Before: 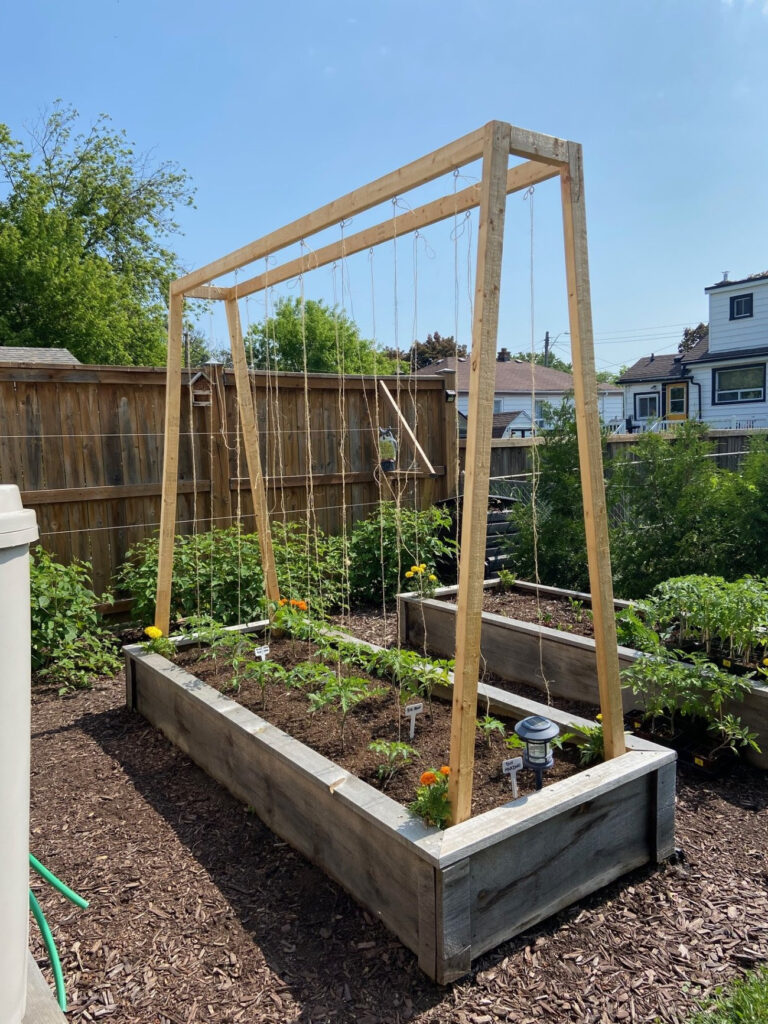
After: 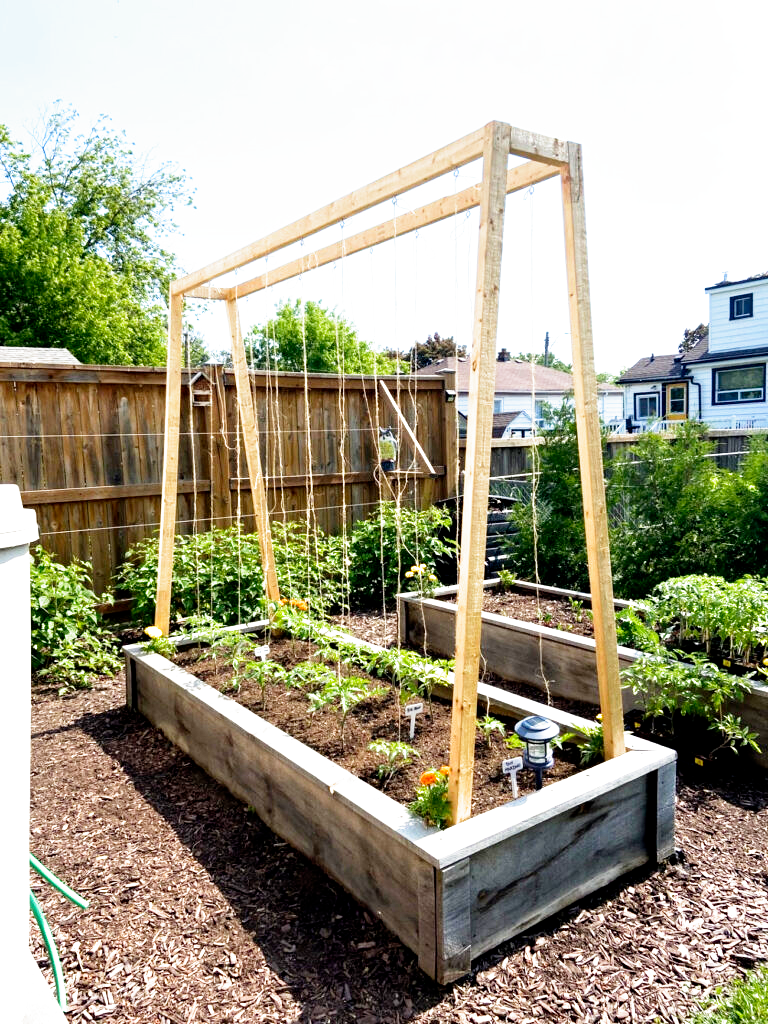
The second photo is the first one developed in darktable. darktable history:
rotate and perspective: automatic cropping off
exposure: exposure 0.15 EV, compensate highlight preservation false
filmic rgb: middle gray luminance 8.8%, black relative exposure -6.3 EV, white relative exposure 2.7 EV, threshold 6 EV, target black luminance 0%, hardness 4.74, latitude 73.47%, contrast 1.332, shadows ↔ highlights balance 10.13%, add noise in highlights 0, preserve chrominance no, color science v3 (2019), use custom middle-gray values true, iterations of high-quality reconstruction 0, contrast in highlights soft, enable highlight reconstruction true
